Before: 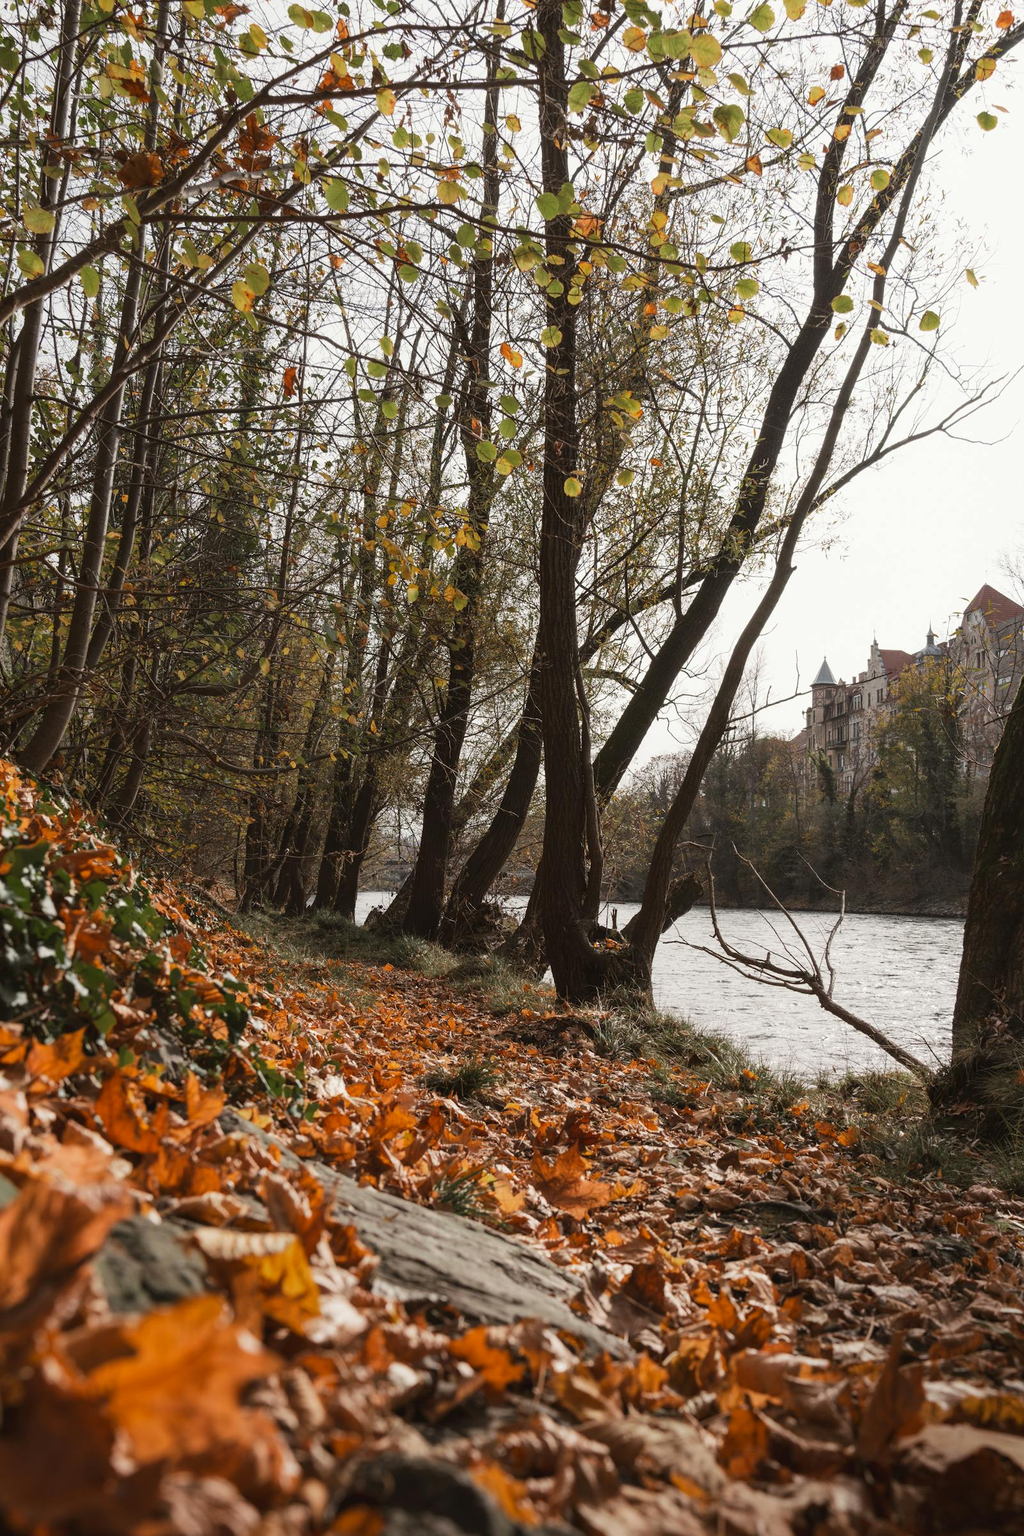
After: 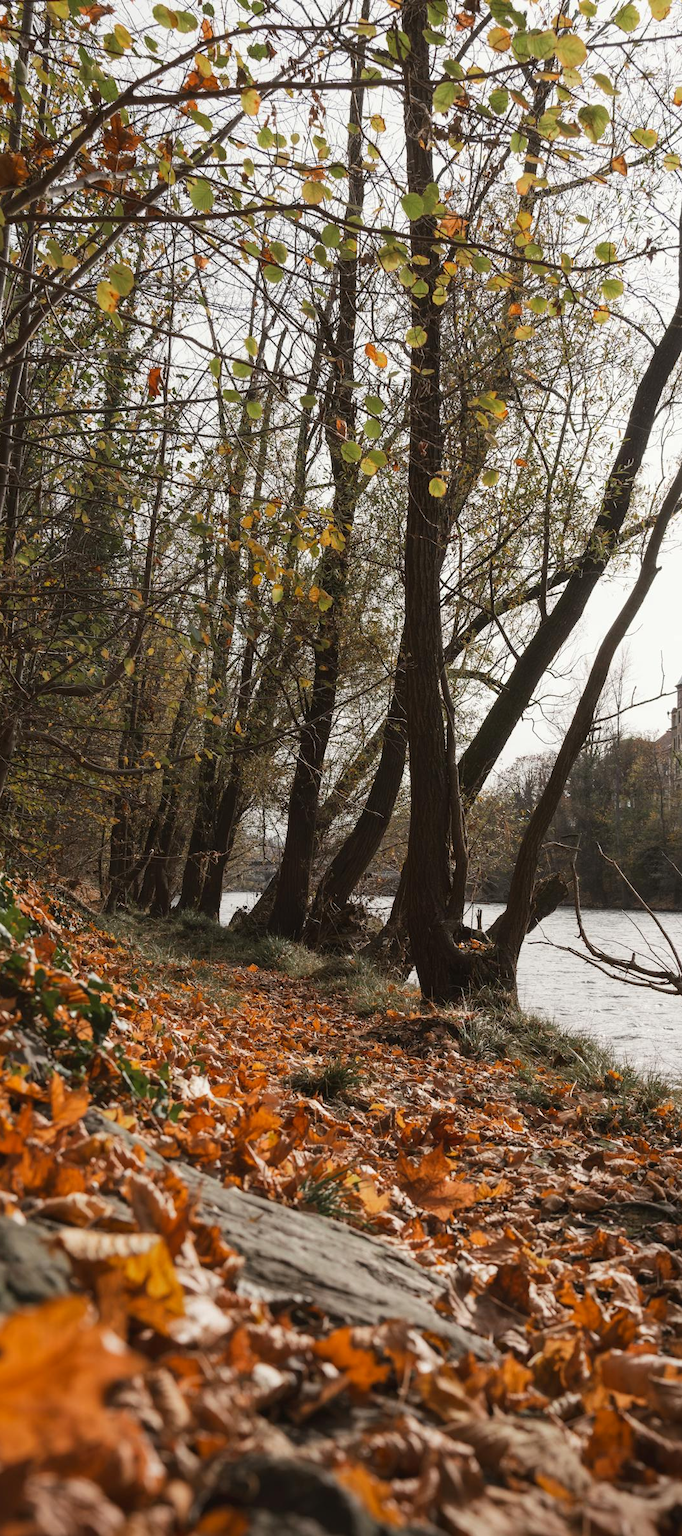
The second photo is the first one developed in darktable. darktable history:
crop and rotate: left 13.368%, right 19.995%
